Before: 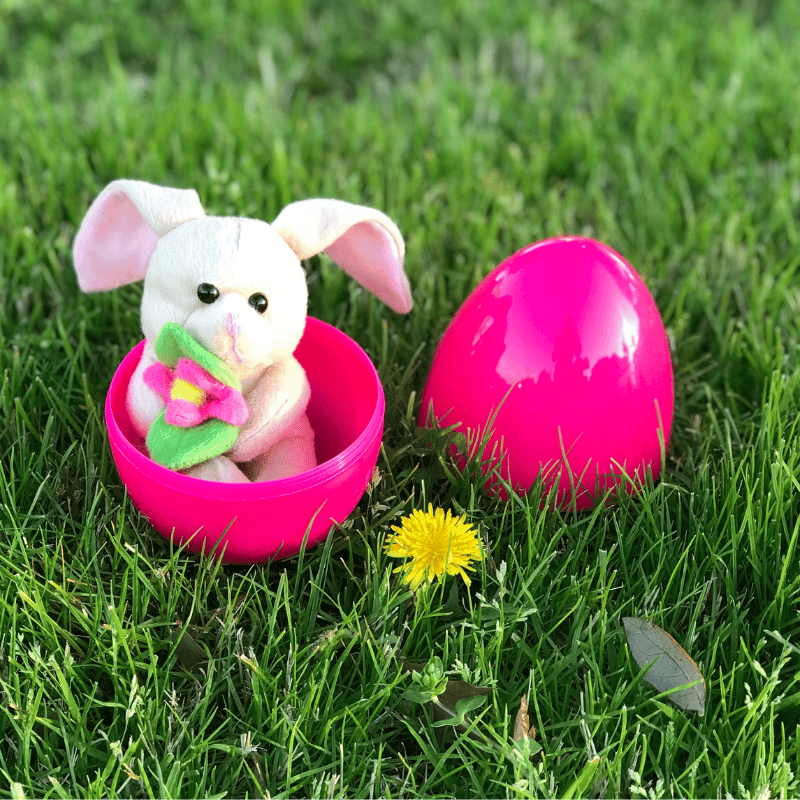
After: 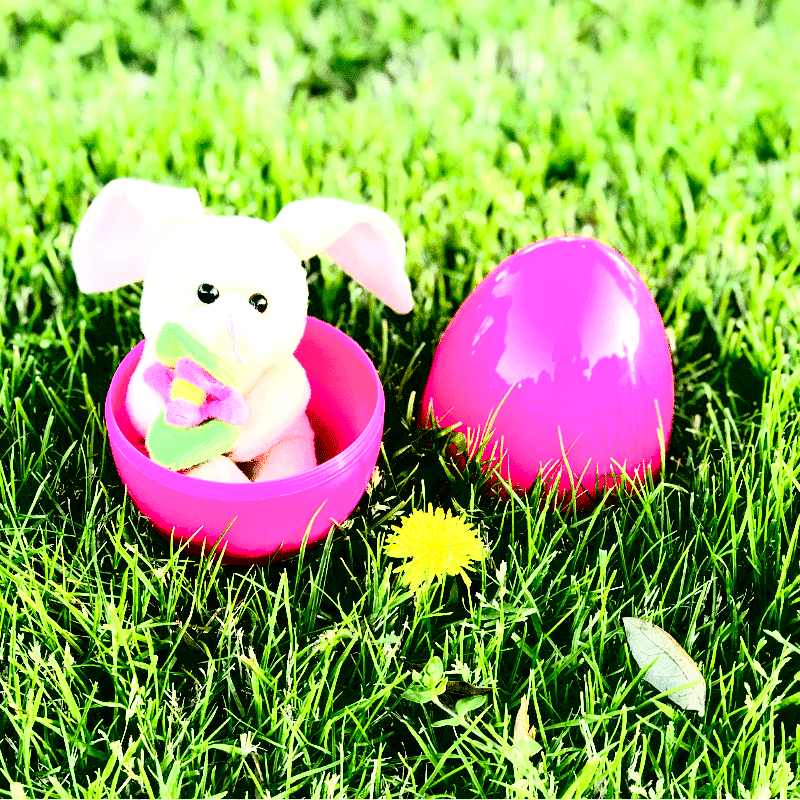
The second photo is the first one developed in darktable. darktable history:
exposure: black level correction 0.035, exposure 0.9 EV, compensate highlight preservation false
color correction: highlights a* 2.75, highlights b* 5, shadows a* -2.04, shadows b* -4.84, saturation 0.8
rgb curve: curves: ch0 [(0, 0) (0.21, 0.15) (0.24, 0.21) (0.5, 0.75) (0.75, 0.96) (0.89, 0.99) (1, 1)]; ch1 [(0, 0.02) (0.21, 0.13) (0.25, 0.2) (0.5, 0.67) (0.75, 0.9) (0.89, 0.97) (1, 1)]; ch2 [(0, 0.02) (0.21, 0.13) (0.25, 0.2) (0.5, 0.67) (0.75, 0.9) (0.89, 0.97) (1, 1)], compensate middle gray true
local contrast: mode bilateral grid, contrast 25, coarseness 60, detail 151%, midtone range 0.2
